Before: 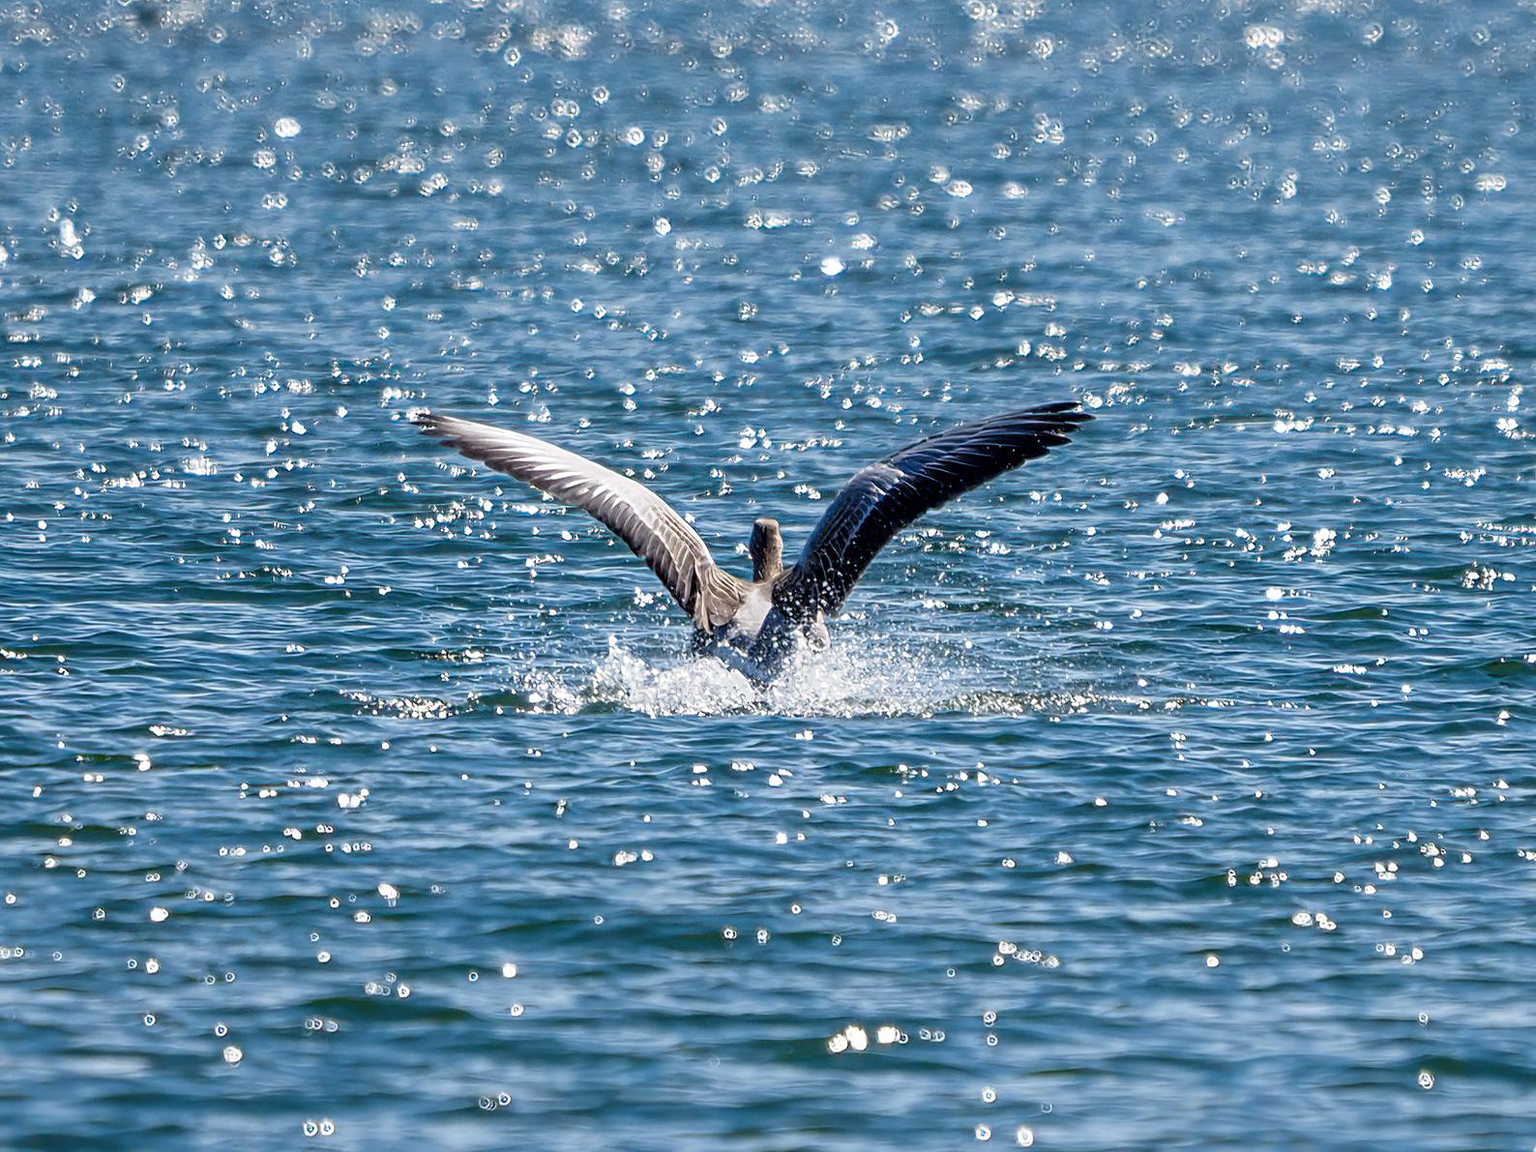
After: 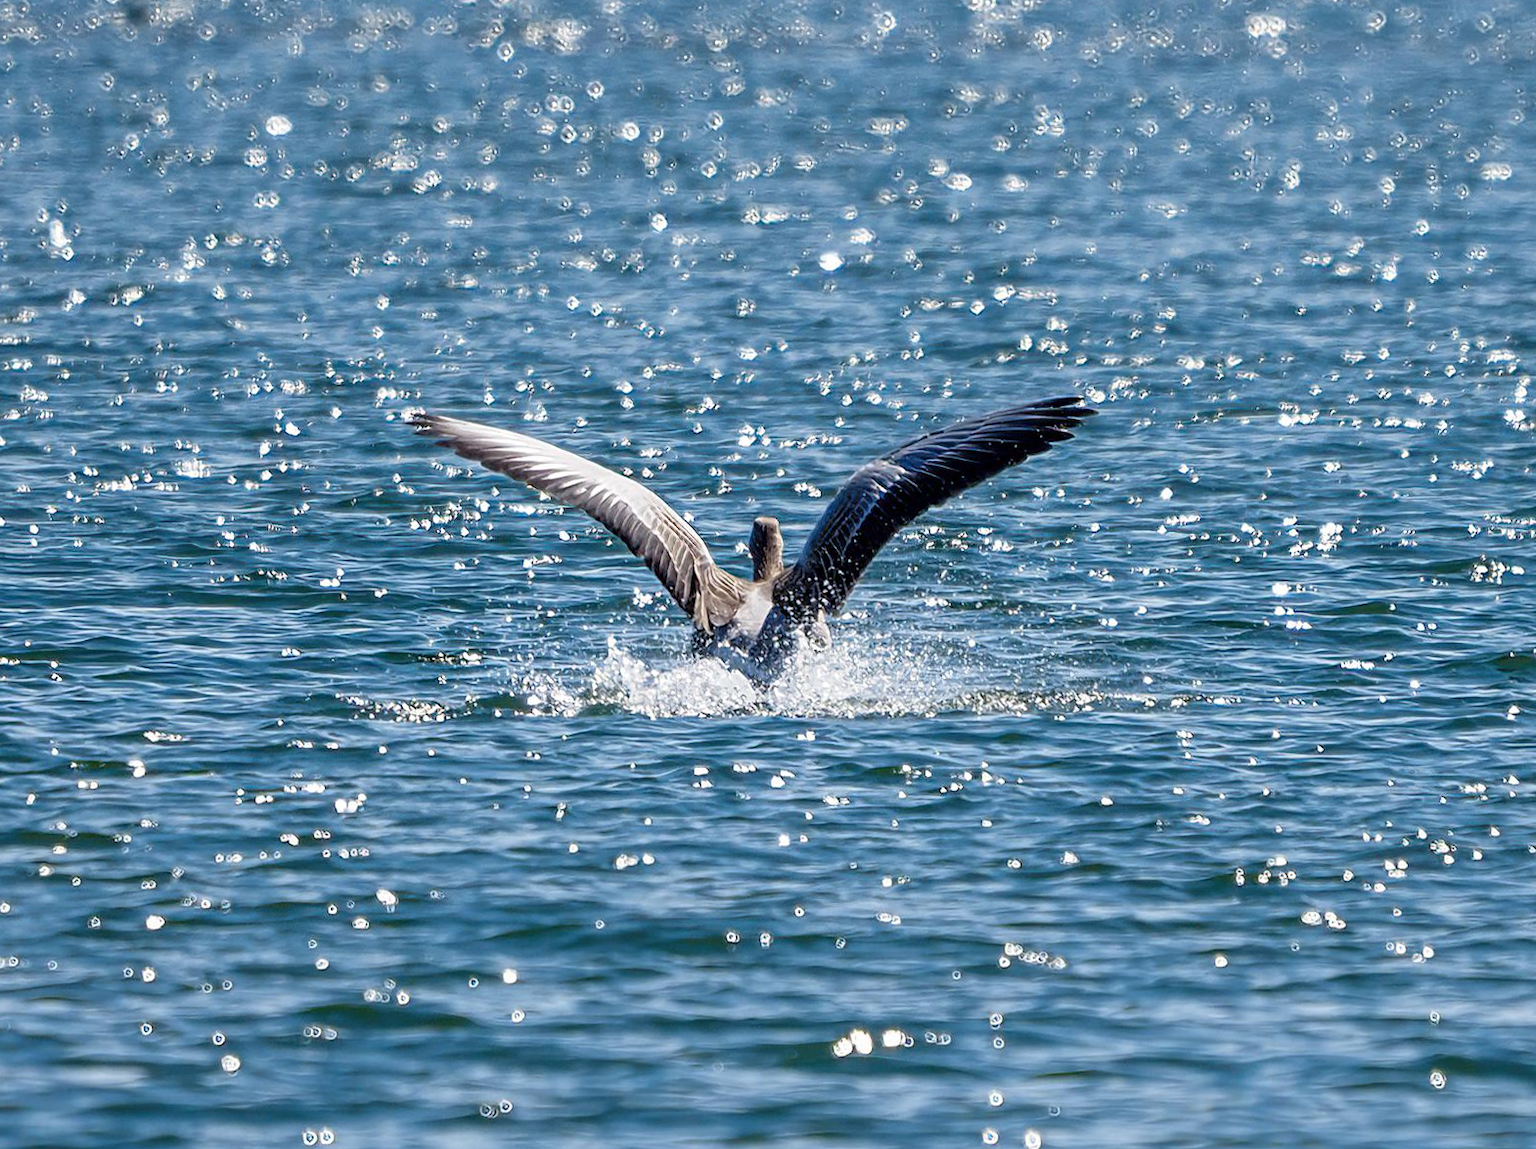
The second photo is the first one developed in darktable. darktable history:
rotate and perspective: rotation -0.45°, automatic cropping original format, crop left 0.008, crop right 0.992, crop top 0.012, crop bottom 0.988
